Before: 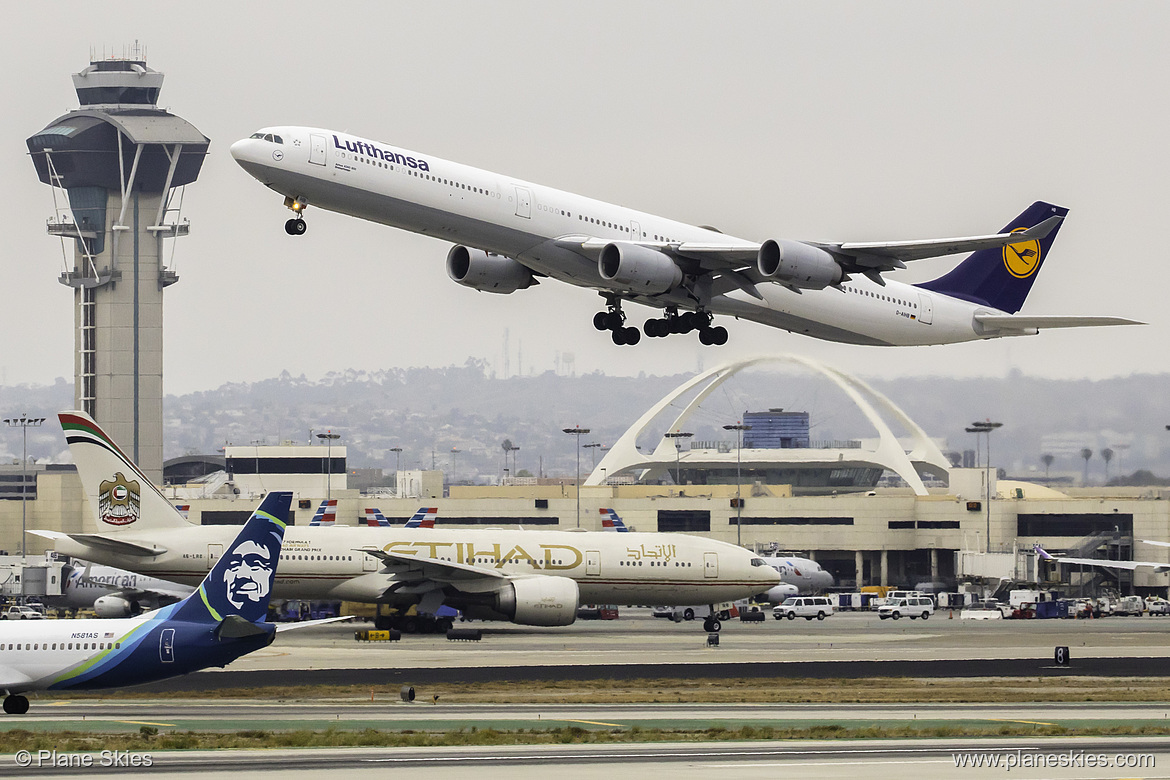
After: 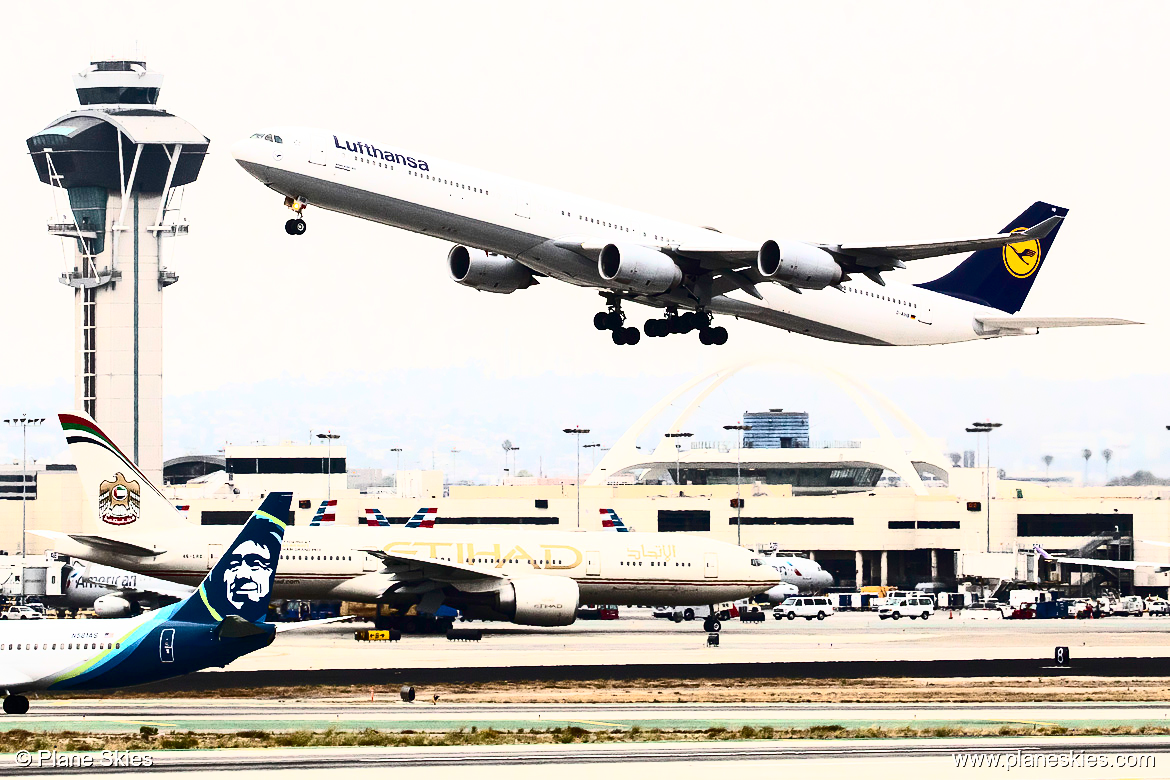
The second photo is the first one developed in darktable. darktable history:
contrast brightness saturation: contrast 0.929, brightness 0.192
